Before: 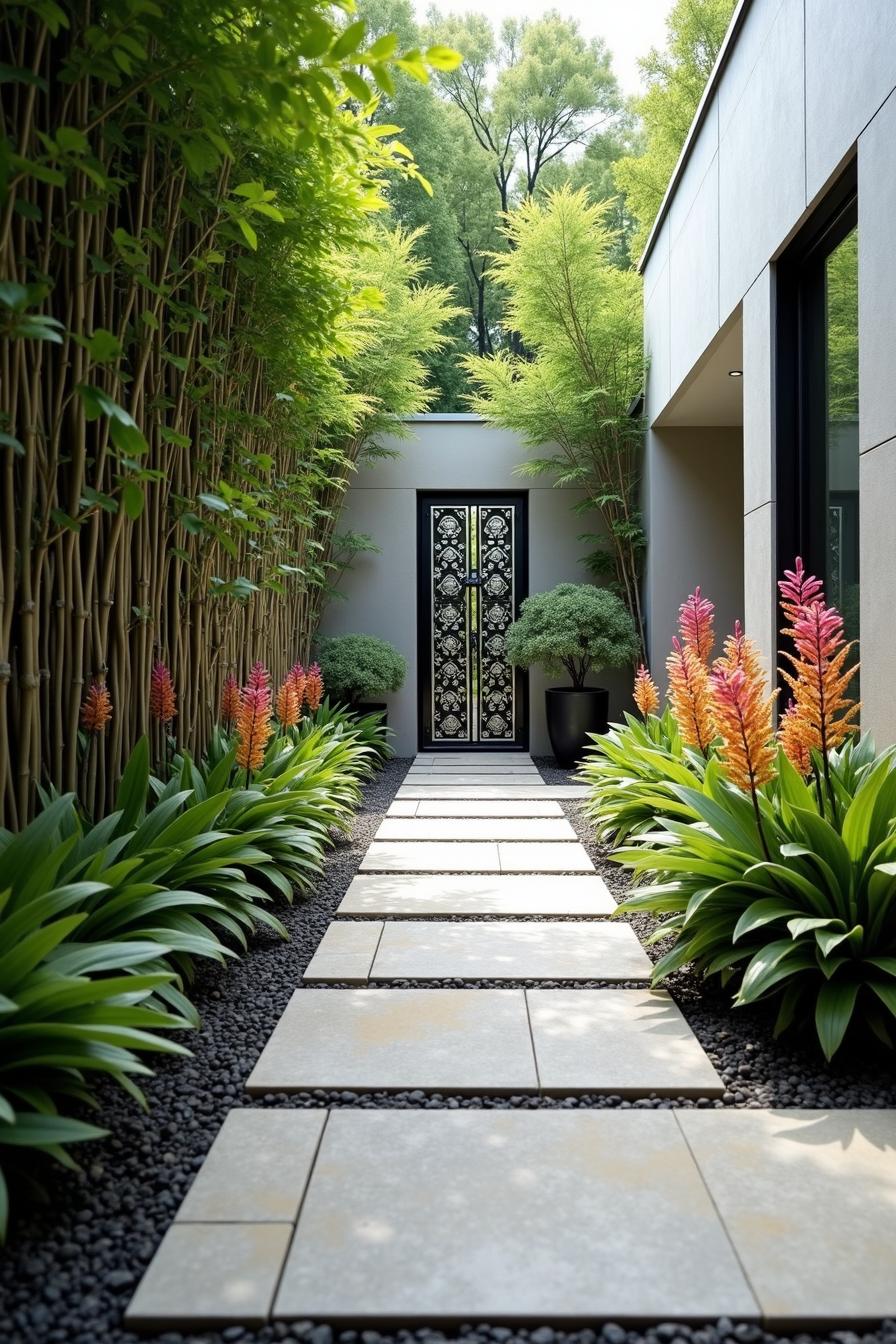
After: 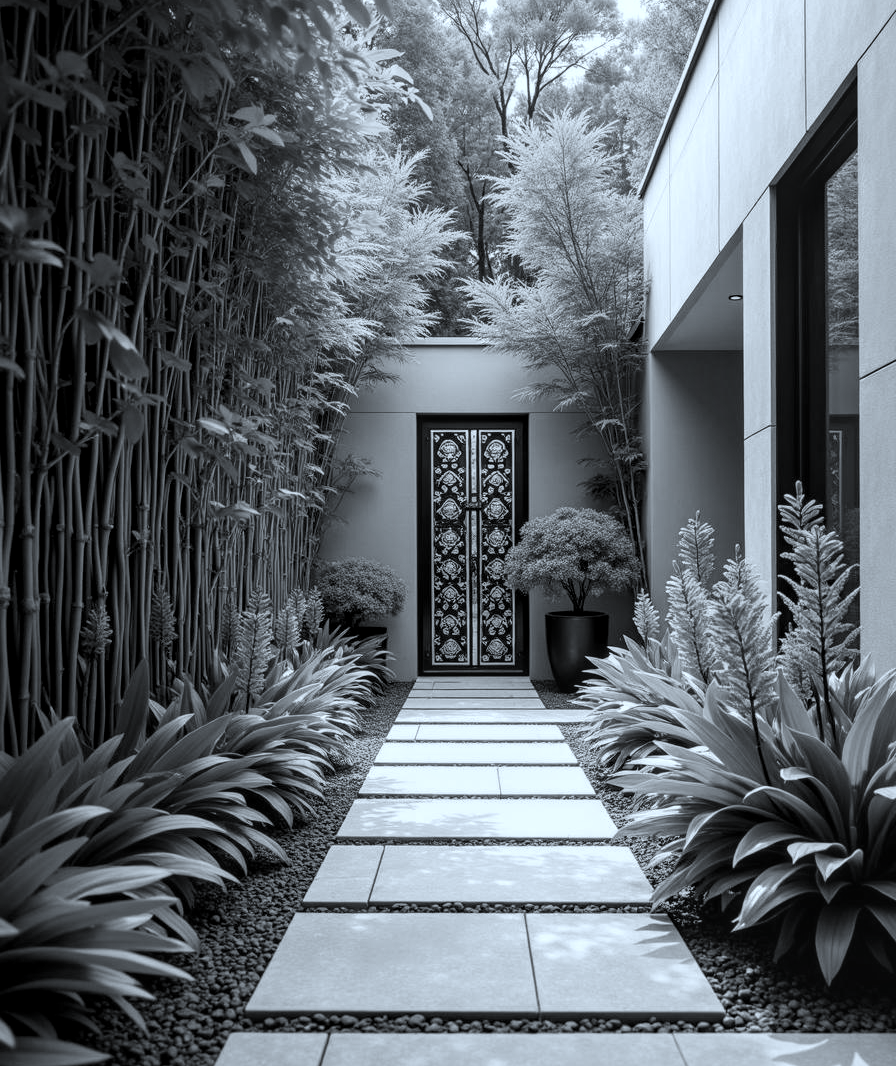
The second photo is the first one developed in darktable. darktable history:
local contrast: on, module defaults
crop and rotate: top 5.665%, bottom 14.948%
color correction: highlights a* -3.9, highlights b* -10.96
color calibration: output gray [0.21, 0.42, 0.37, 0], illuminant Planckian (black body), adaptation linear Bradford (ICC v4), x 0.362, y 0.366, temperature 4498.45 K
